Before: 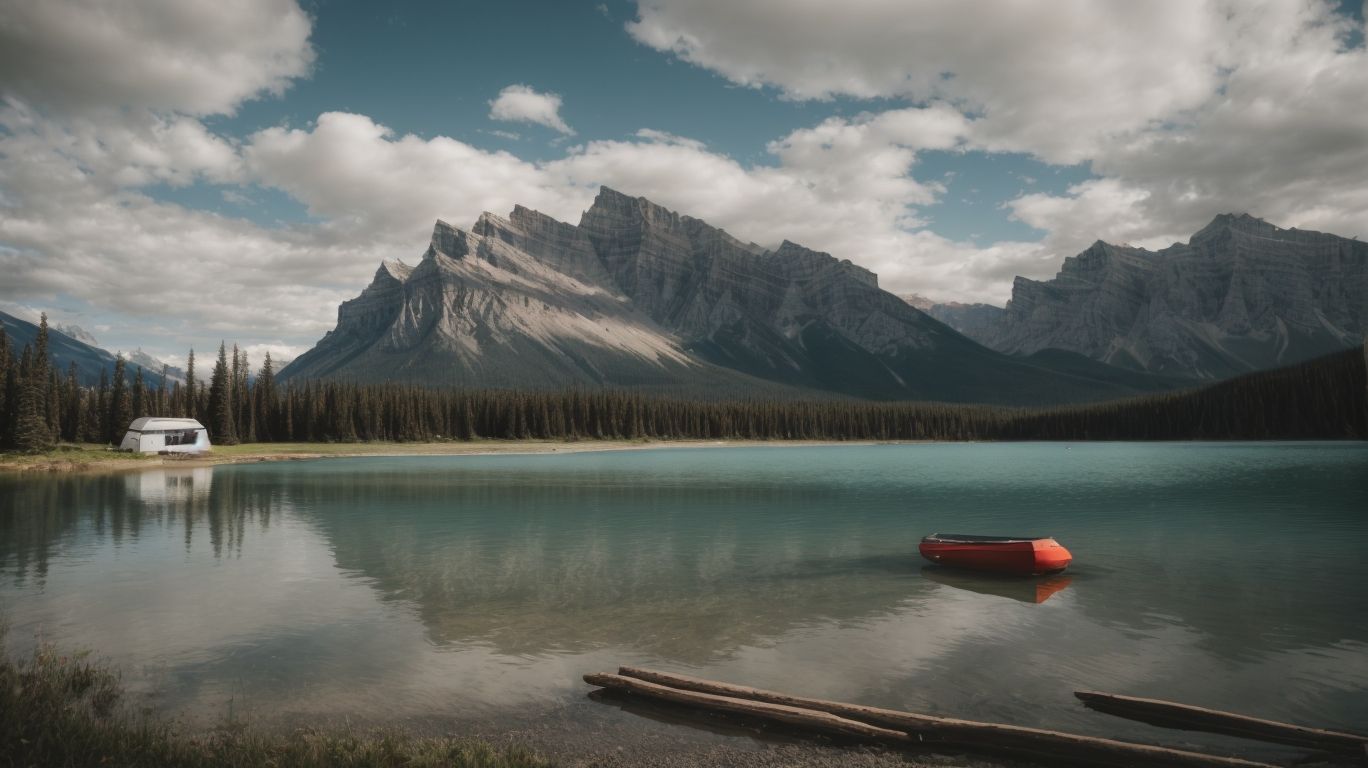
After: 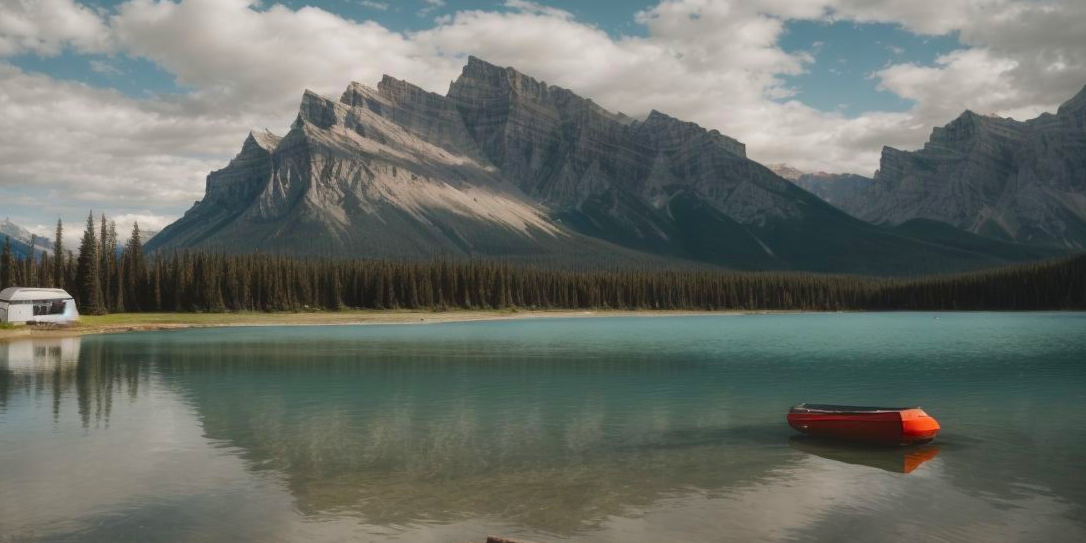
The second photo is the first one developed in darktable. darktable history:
crop: left 9.712%, top 16.928%, right 10.845%, bottom 12.332%
color balance rgb: perceptual saturation grading › global saturation 34.05%, global vibrance 5.56%
